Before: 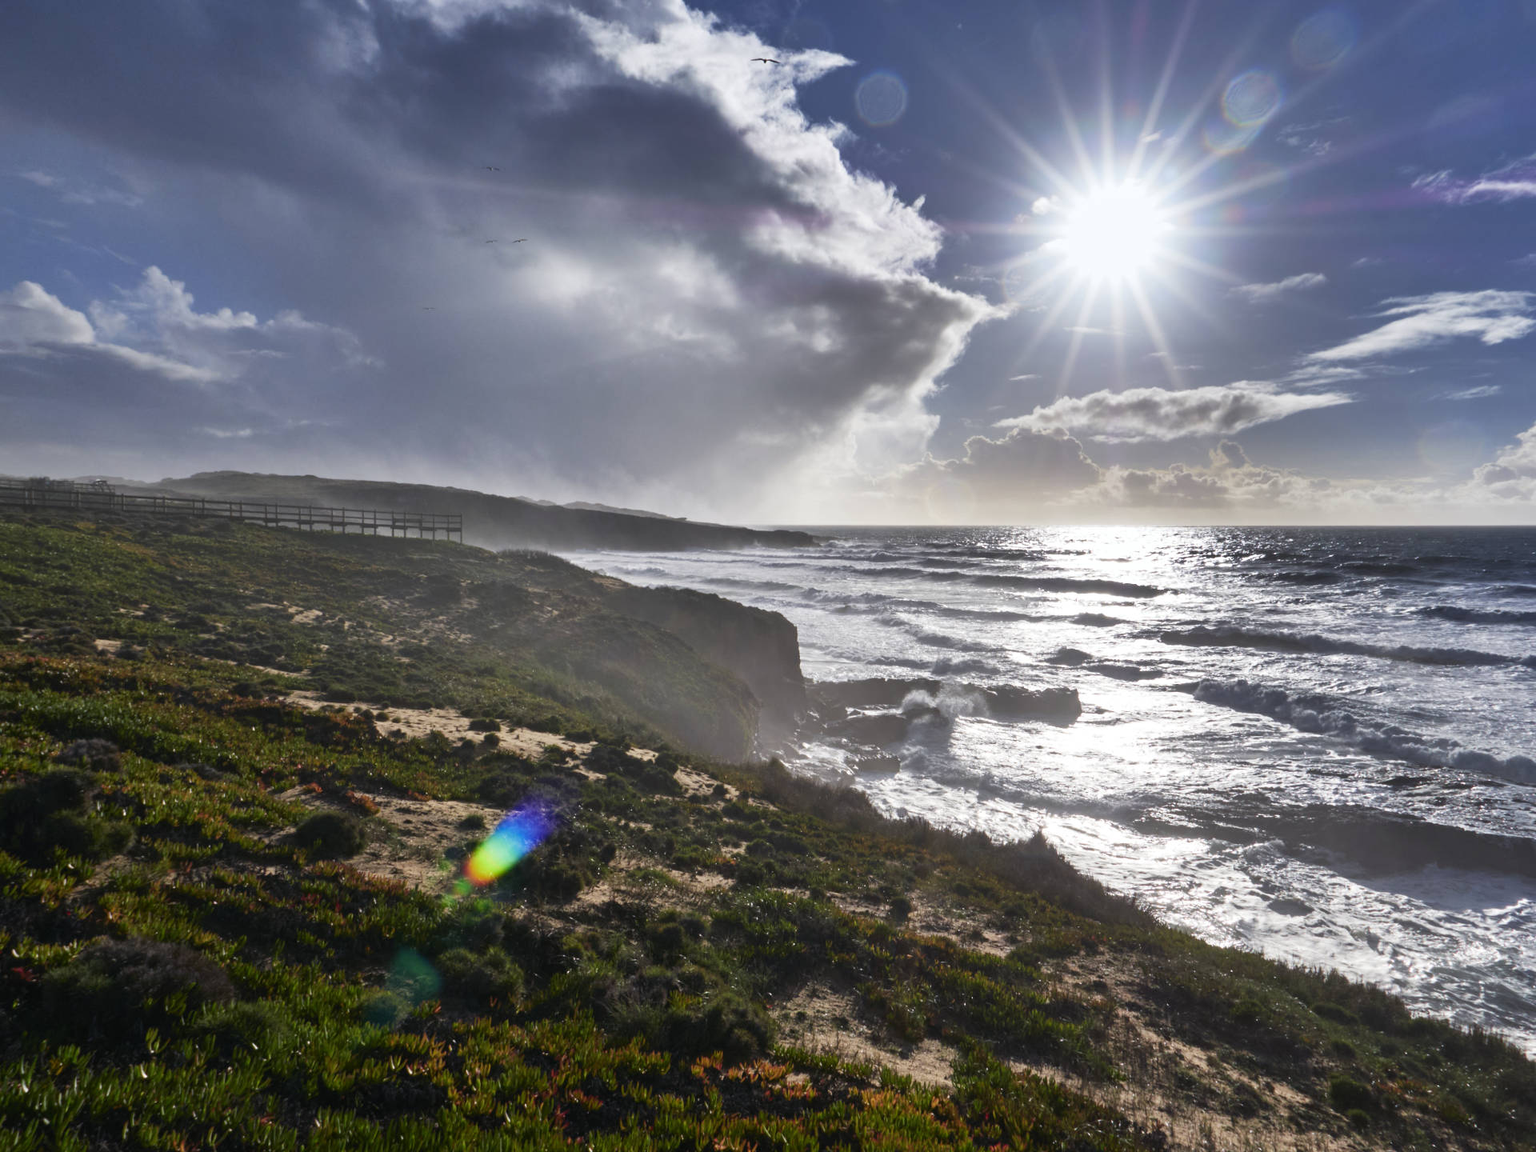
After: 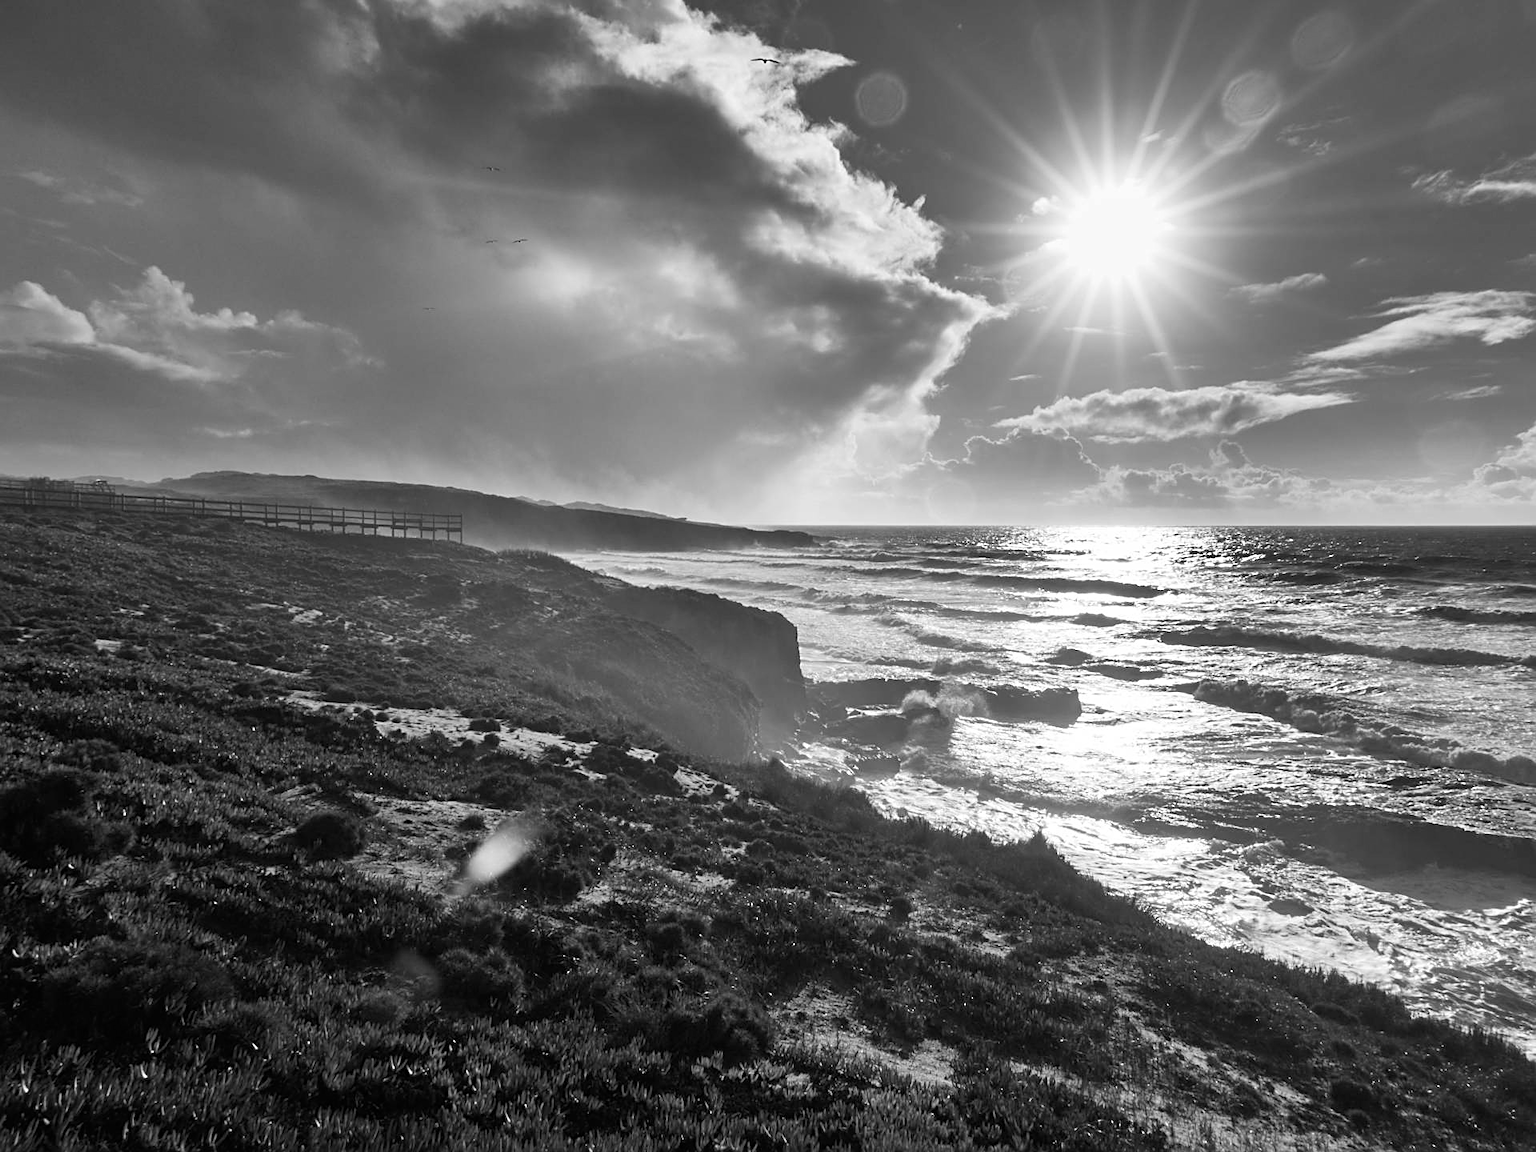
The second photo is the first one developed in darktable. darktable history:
sharpen: on, module defaults
monochrome: a 16.01, b -2.65, highlights 0.52
